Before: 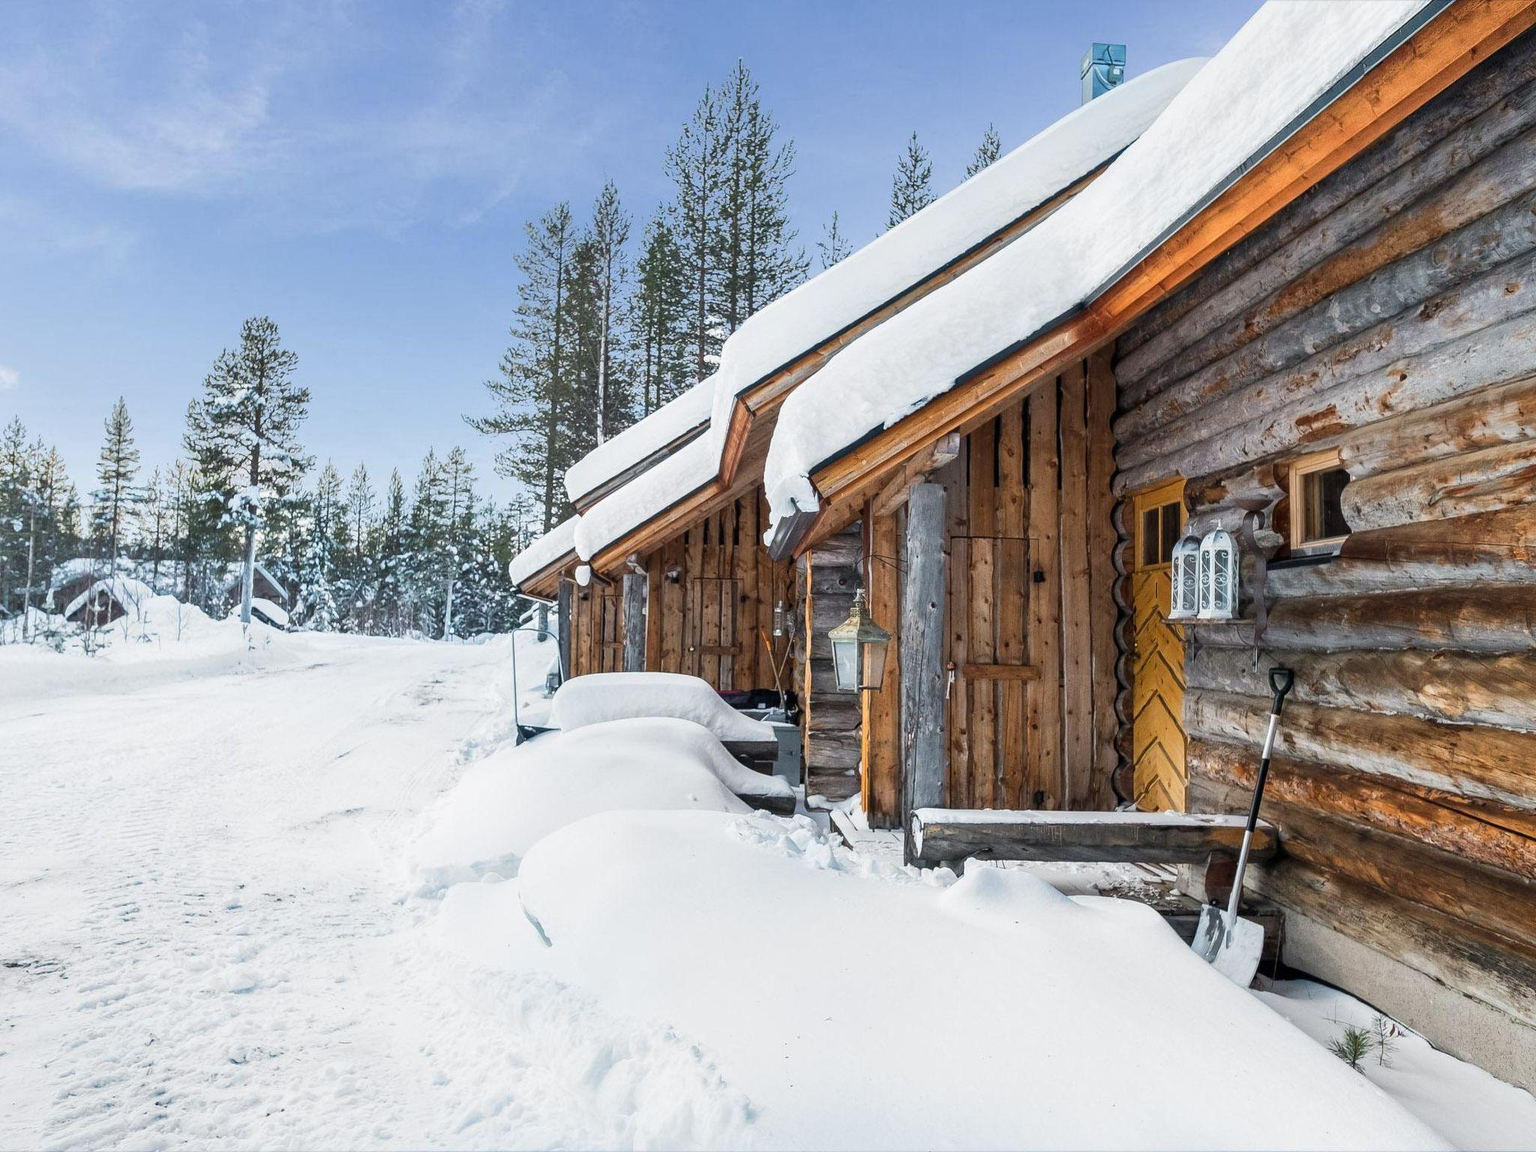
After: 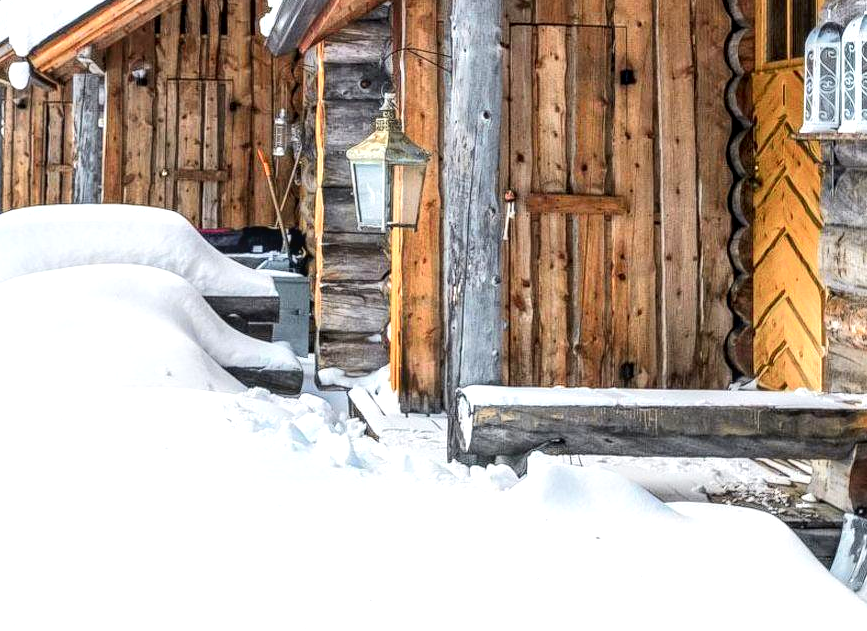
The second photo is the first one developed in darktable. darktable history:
exposure: black level correction -0.002, exposure 0.535 EV, compensate highlight preservation false
crop: left 37.017%, top 45.113%, right 20.608%, bottom 13.779%
tone curve: curves: ch0 [(0, 0.013) (0.054, 0.018) (0.205, 0.191) (0.289, 0.292) (0.39, 0.424) (0.493, 0.551) (0.666, 0.743) (0.795, 0.841) (1, 0.998)]; ch1 [(0, 0) (0.385, 0.343) (0.439, 0.415) (0.494, 0.495) (0.501, 0.501) (0.51, 0.509) (0.548, 0.554) (0.586, 0.614) (0.66, 0.706) (0.783, 0.804) (1, 1)]; ch2 [(0, 0) (0.304, 0.31) (0.403, 0.399) (0.441, 0.428) (0.47, 0.469) (0.498, 0.496) (0.524, 0.538) (0.566, 0.579) (0.633, 0.665) (0.7, 0.711) (1, 1)], color space Lab, independent channels, preserve colors none
local contrast: on, module defaults
